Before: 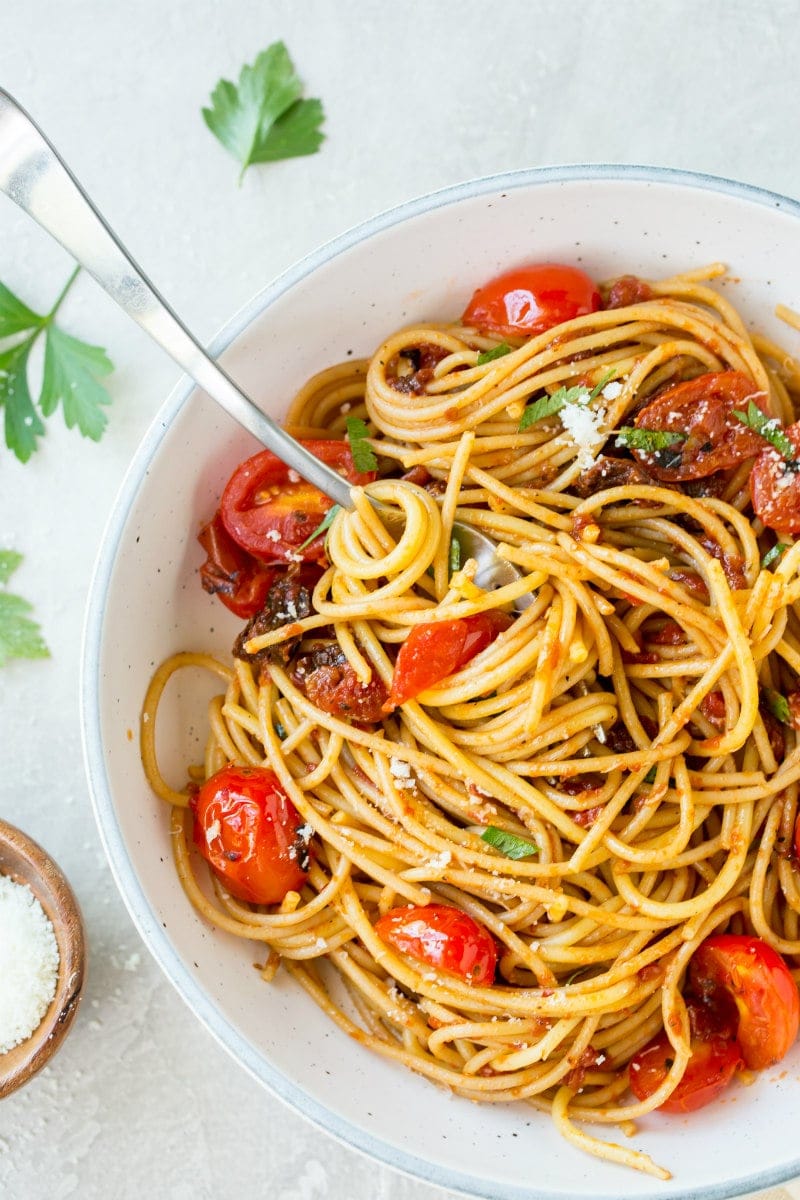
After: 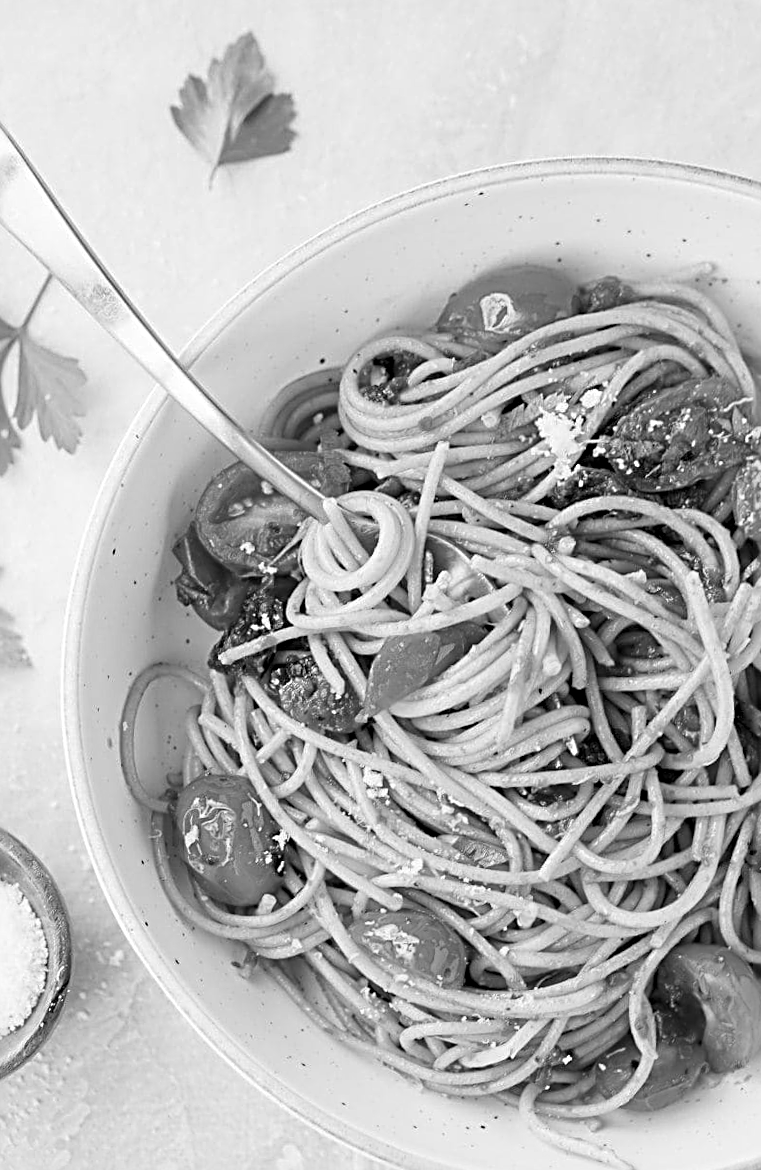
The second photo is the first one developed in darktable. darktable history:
rotate and perspective: rotation 0.074°, lens shift (vertical) 0.096, lens shift (horizontal) -0.041, crop left 0.043, crop right 0.952, crop top 0.024, crop bottom 0.979
sharpen: radius 3.025, amount 0.757
monochrome: on, module defaults
